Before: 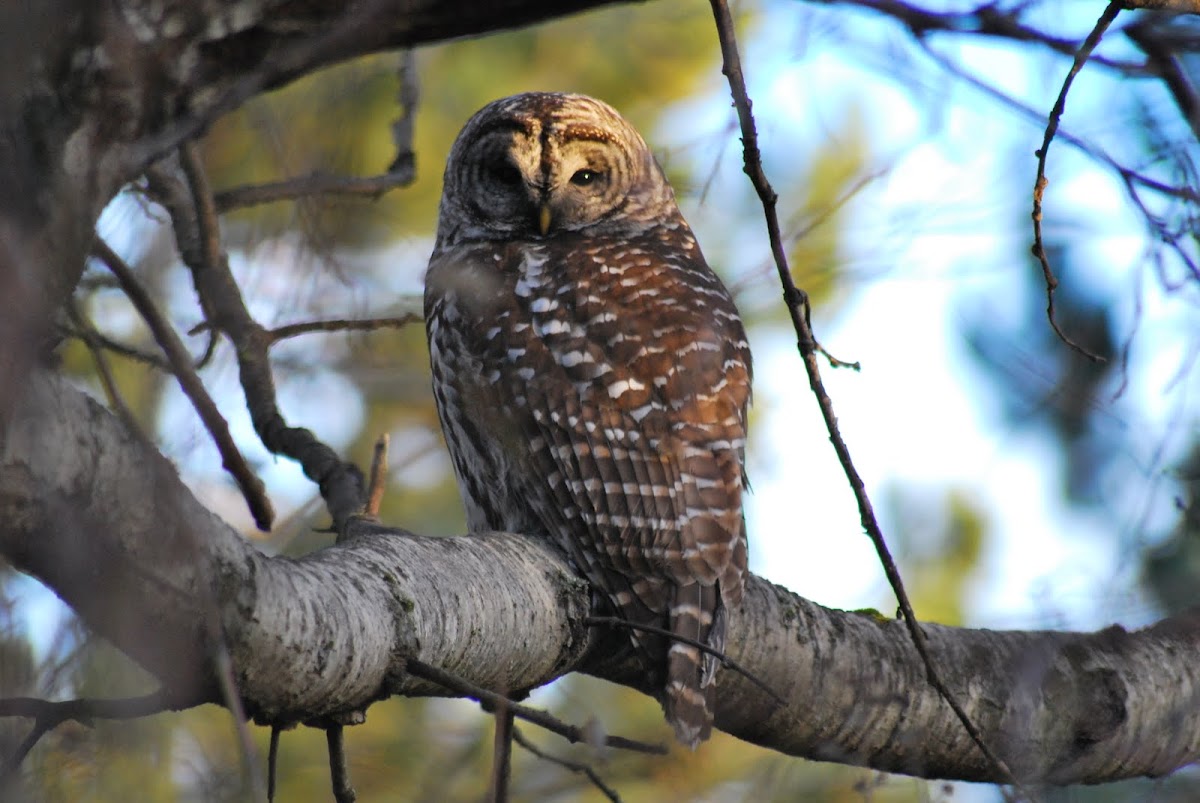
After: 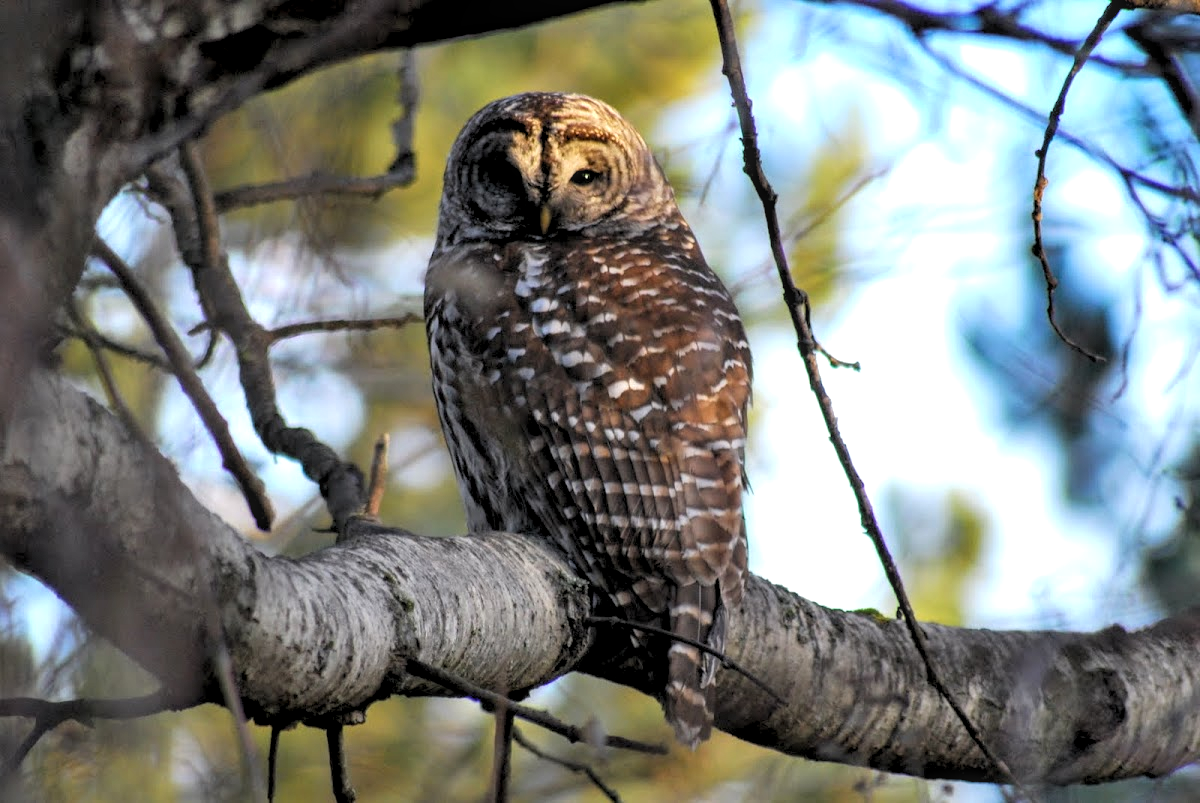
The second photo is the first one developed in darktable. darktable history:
local contrast: on, module defaults
rgb levels: levels [[0.01, 0.419, 0.839], [0, 0.5, 1], [0, 0.5, 1]]
